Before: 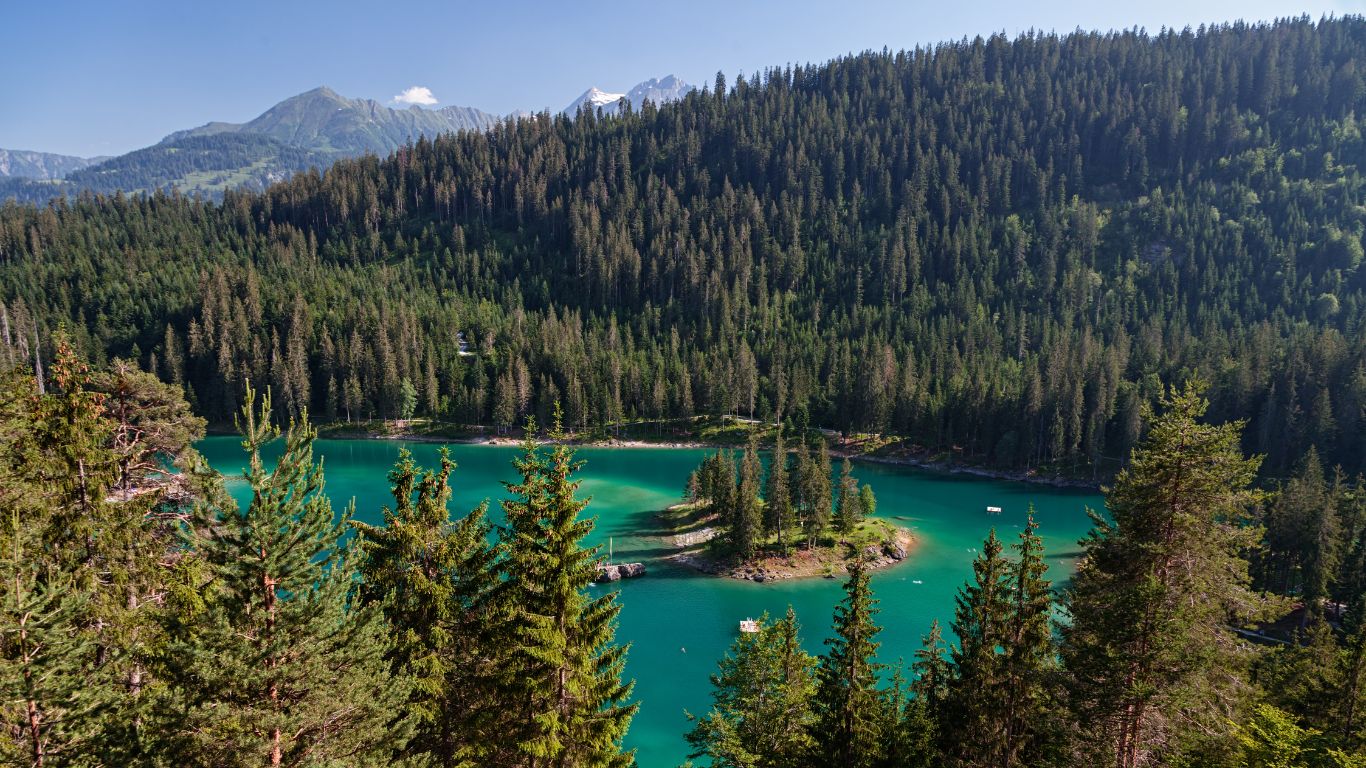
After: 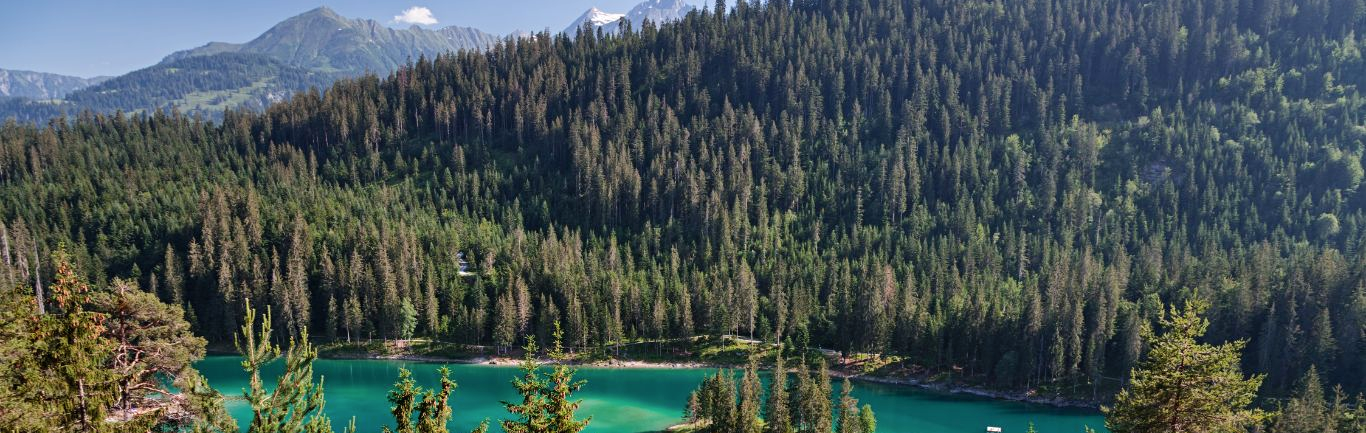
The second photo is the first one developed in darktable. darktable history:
crop and rotate: top 10.464%, bottom 33.132%
shadows and highlights: white point adjustment 0.14, highlights -70.54, soften with gaussian
